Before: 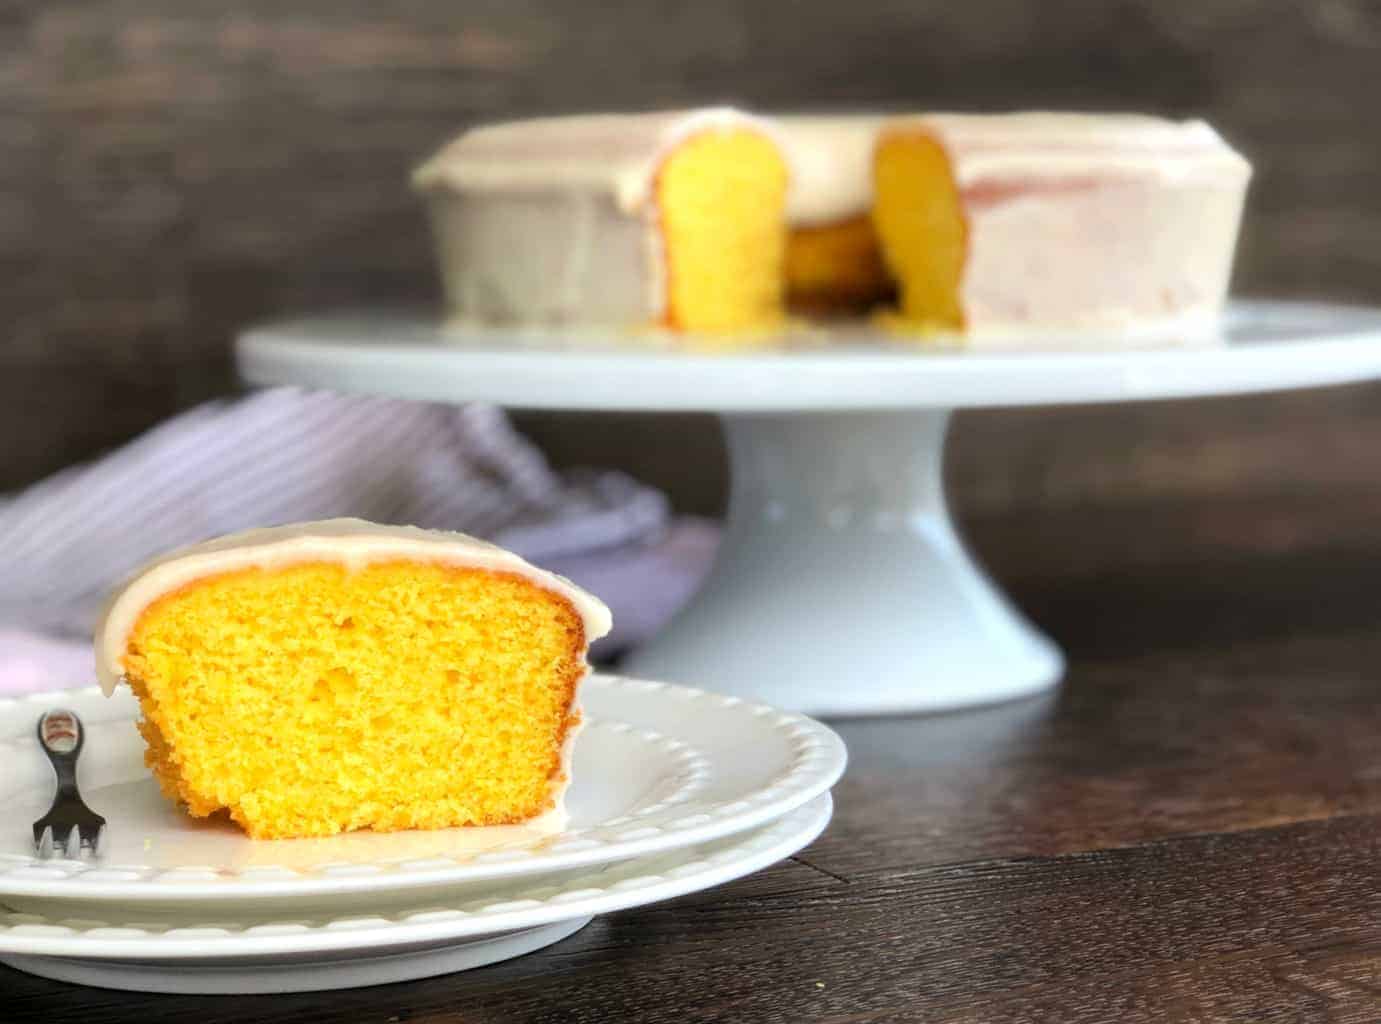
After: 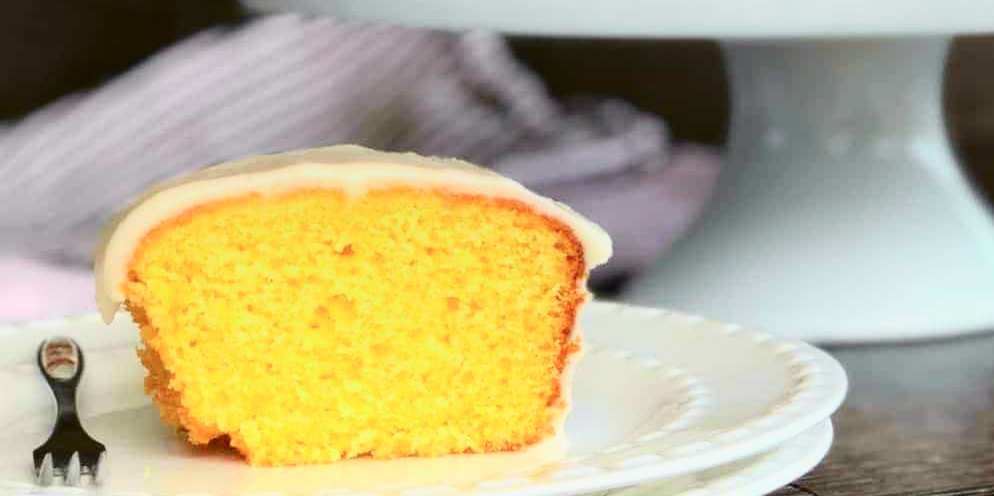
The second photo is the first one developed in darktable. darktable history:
base curve: curves: ch0 [(0, 0) (0.74, 0.67) (1, 1)]
tone curve: curves: ch0 [(0.003, 0.032) (0.037, 0.037) (0.149, 0.117) (0.297, 0.318) (0.41, 0.48) (0.541, 0.649) (0.722, 0.857) (0.875, 0.946) (1, 0.98)]; ch1 [(0, 0) (0.305, 0.325) (0.453, 0.437) (0.482, 0.474) (0.501, 0.498) (0.506, 0.503) (0.559, 0.576) (0.6, 0.635) (0.656, 0.707) (1, 1)]; ch2 [(0, 0) (0.323, 0.277) (0.408, 0.399) (0.45, 0.48) (0.499, 0.502) (0.515, 0.532) (0.573, 0.602) (0.653, 0.675) (0.75, 0.756) (1, 1)], color space Lab, independent channels, preserve colors none
graduated density: rotation -0.352°, offset 57.64
crop: top 36.498%, right 27.964%, bottom 14.995%
